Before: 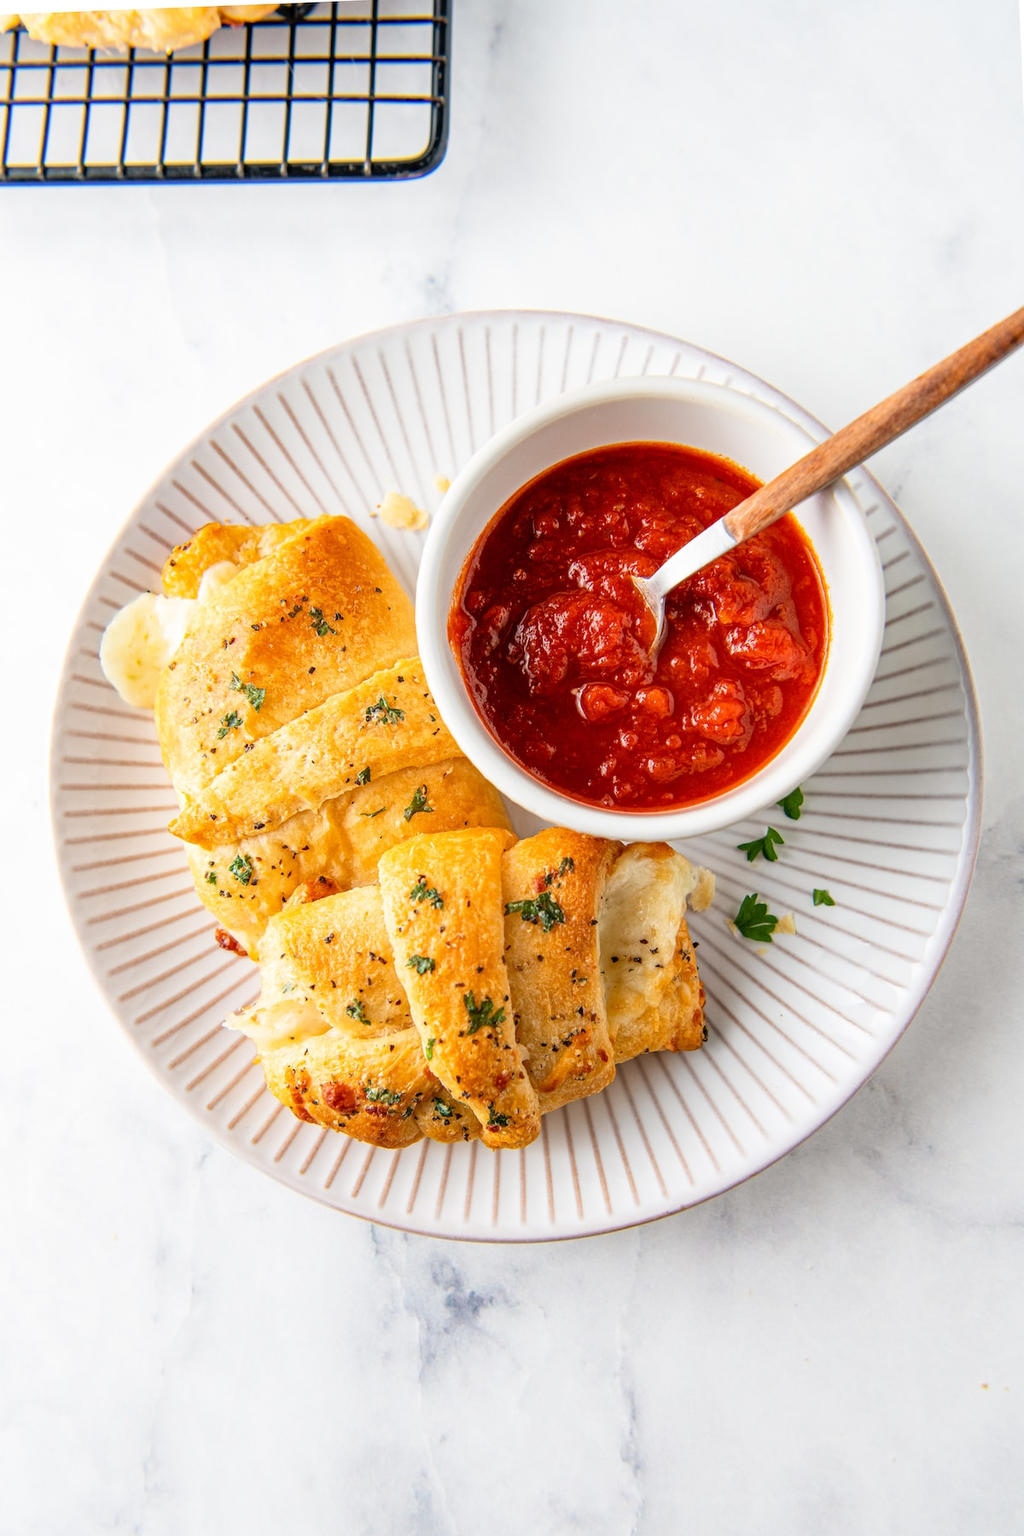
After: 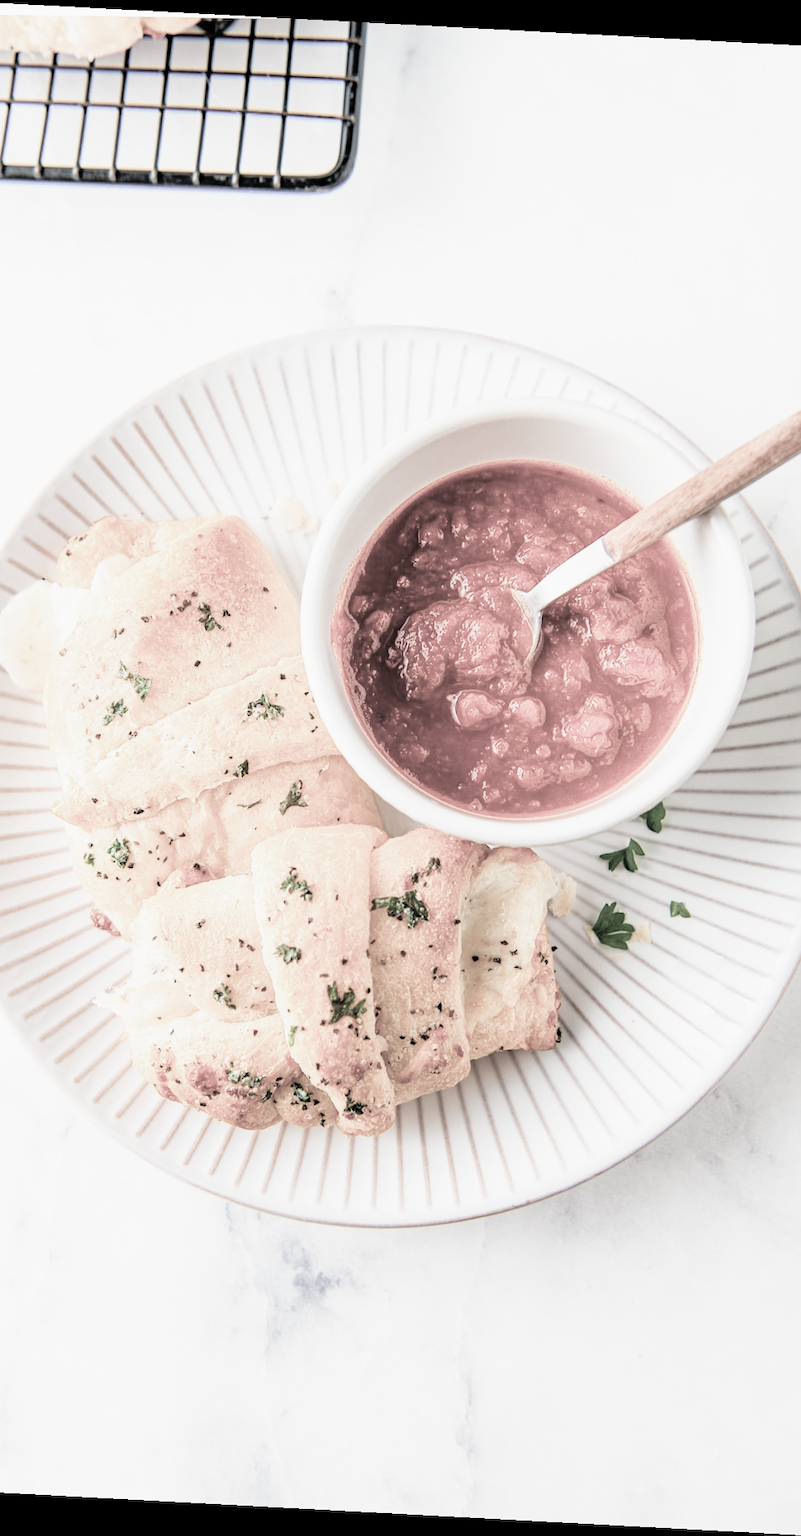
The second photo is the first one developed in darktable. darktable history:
filmic rgb: black relative exposure -7.65 EV, white relative exposure 4 EV, hardness 4.02, contrast 1.098, highlights saturation mix -29.26%, add noise in highlights 0.099, color science v4 (2020), type of noise poissonian
exposure: black level correction 0, exposure 1 EV, compensate exposure bias true, compensate highlight preservation false
crop and rotate: angle -3.05°, left 13.966%, top 0.017%, right 11.016%, bottom 0.016%
